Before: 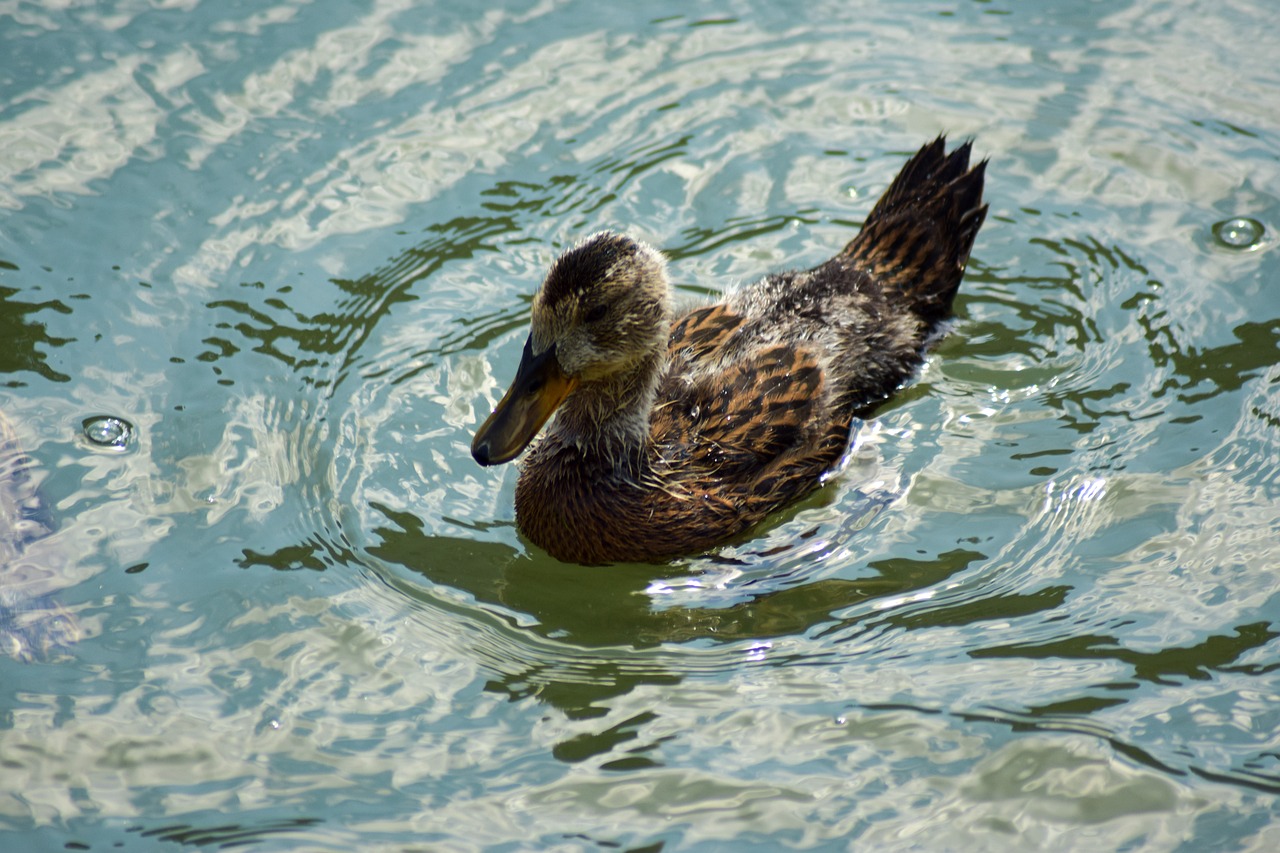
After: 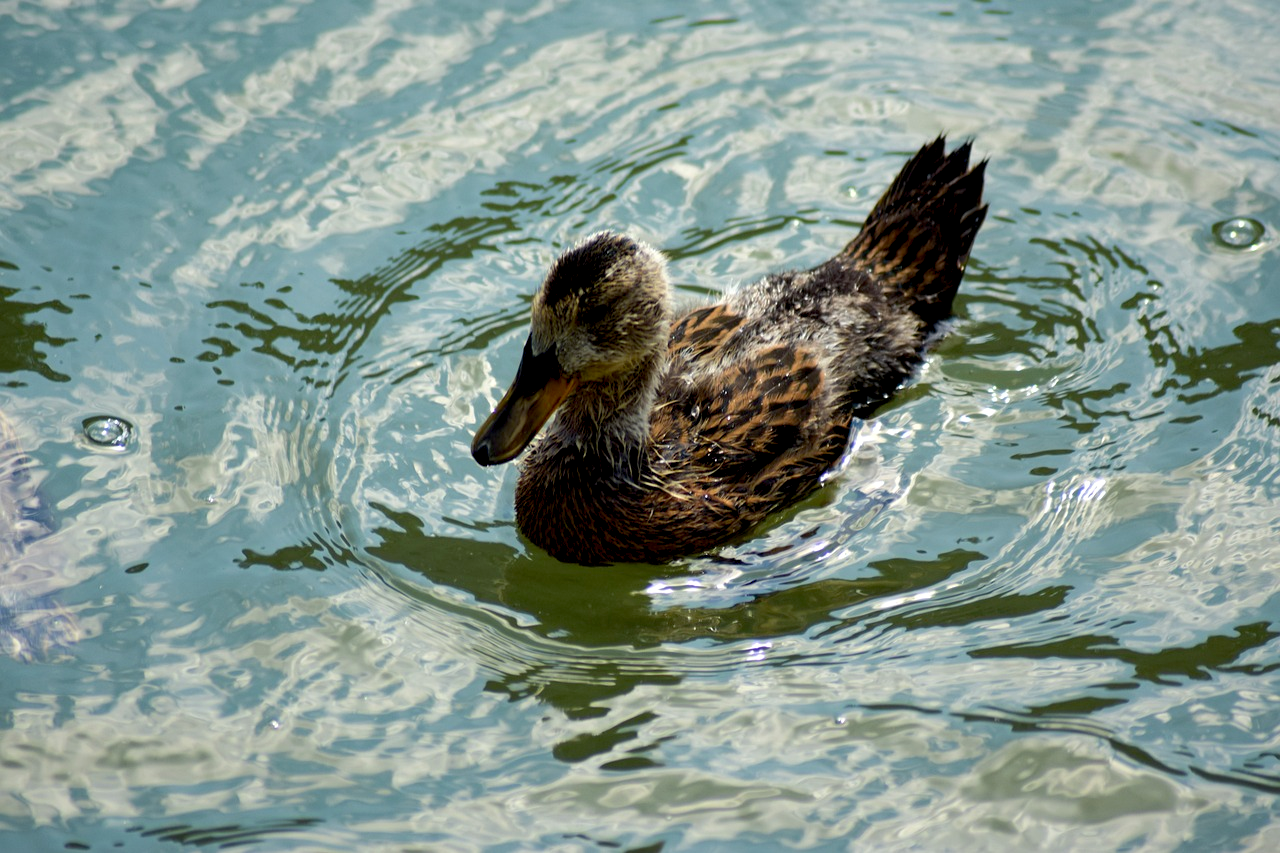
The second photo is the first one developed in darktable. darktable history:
exposure: black level correction 0.009, exposure 0.014 EV, compensate highlight preservation false
tone equalizer: on, module defaults
